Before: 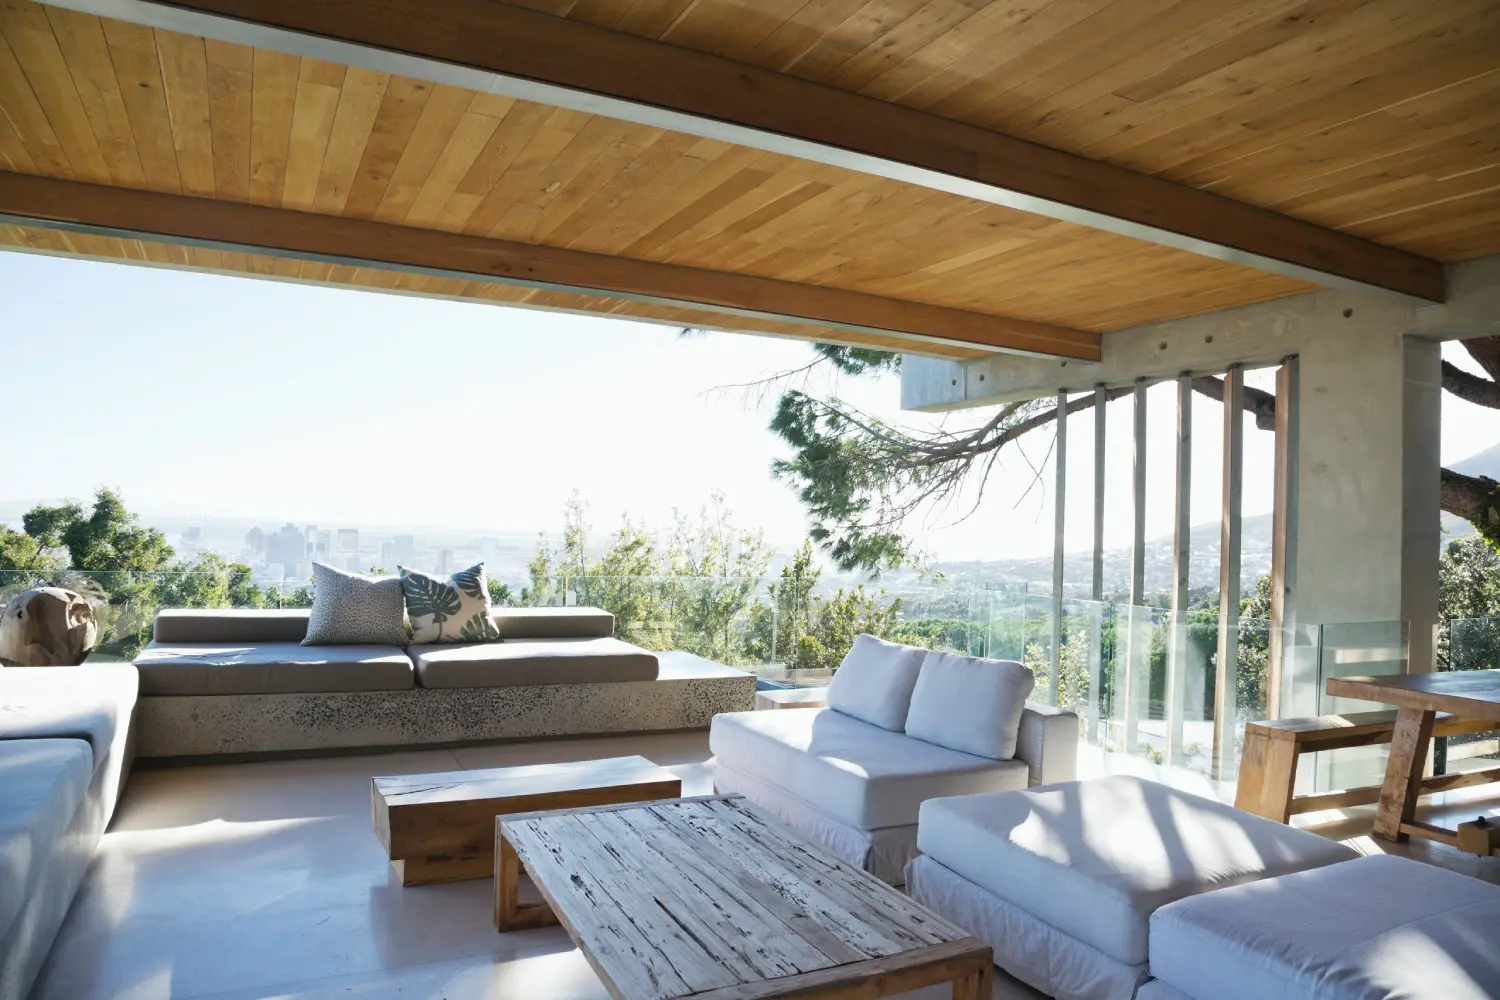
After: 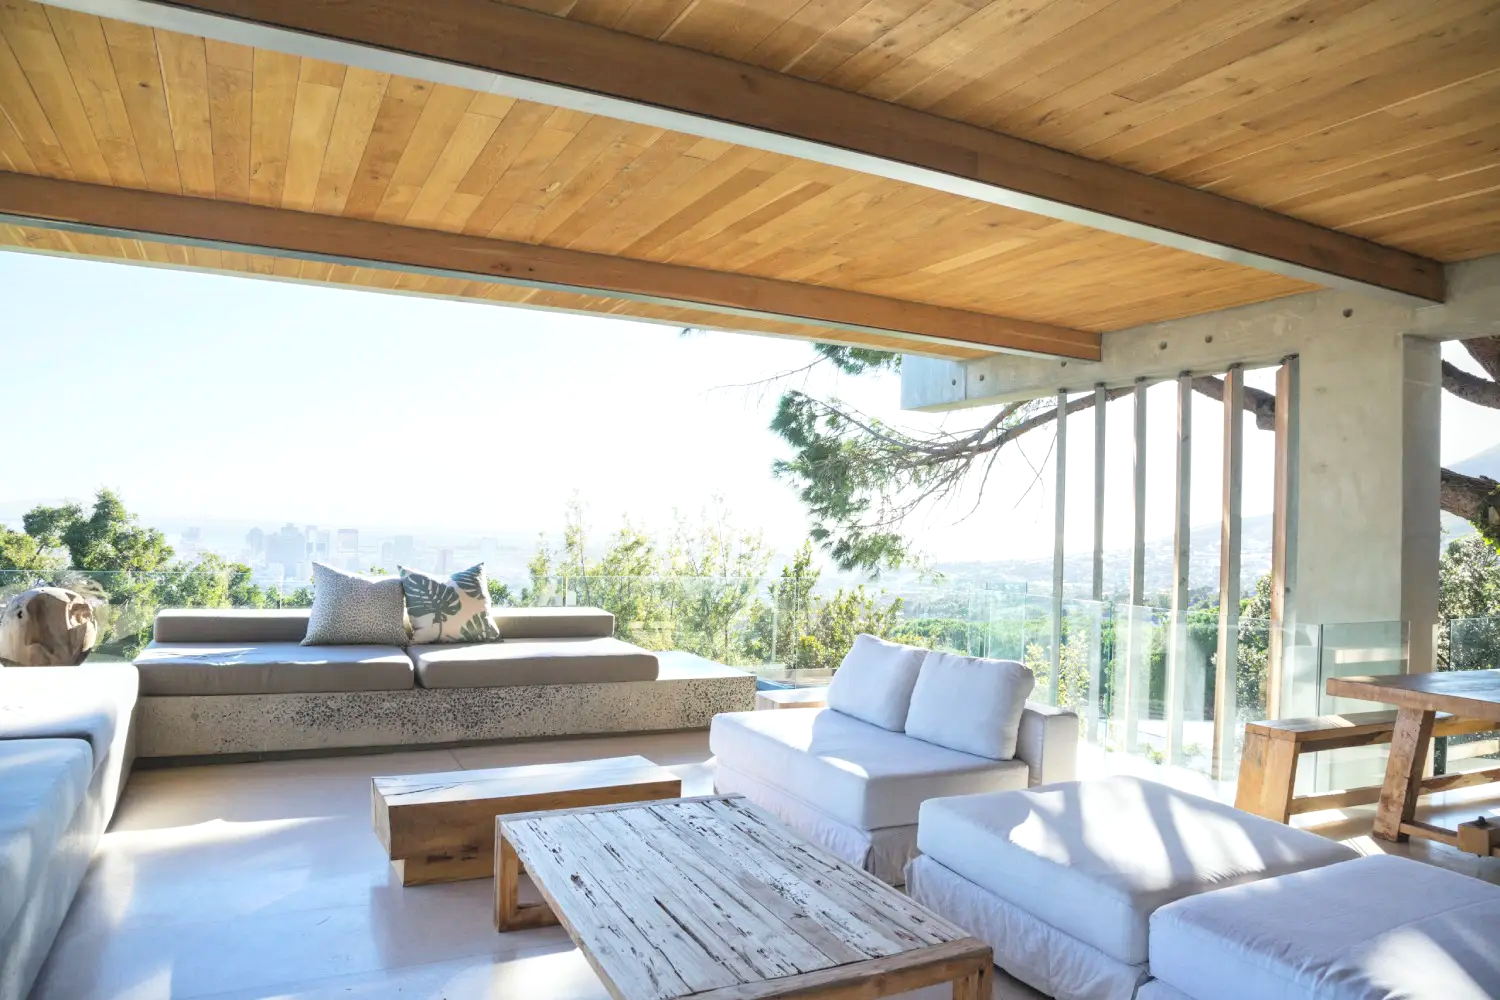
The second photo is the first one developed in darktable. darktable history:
contrast brightness saturation: contrast 0.1, brightness 0.3, saturation 0.14
local contrast: on, module defaults
